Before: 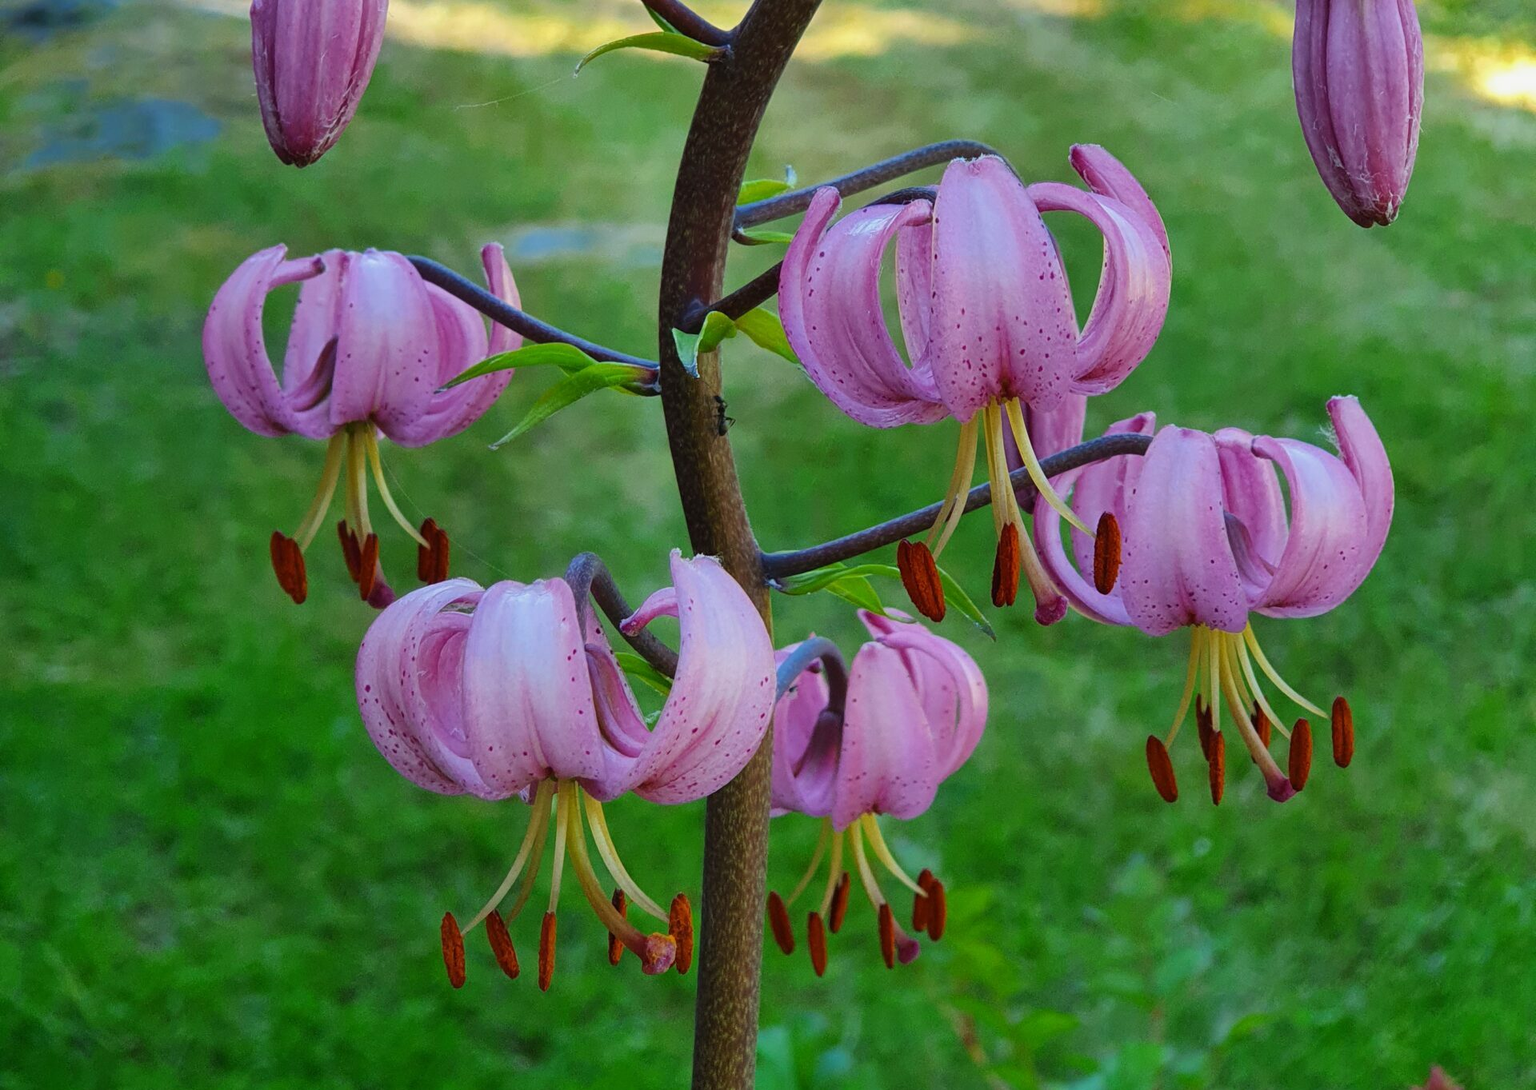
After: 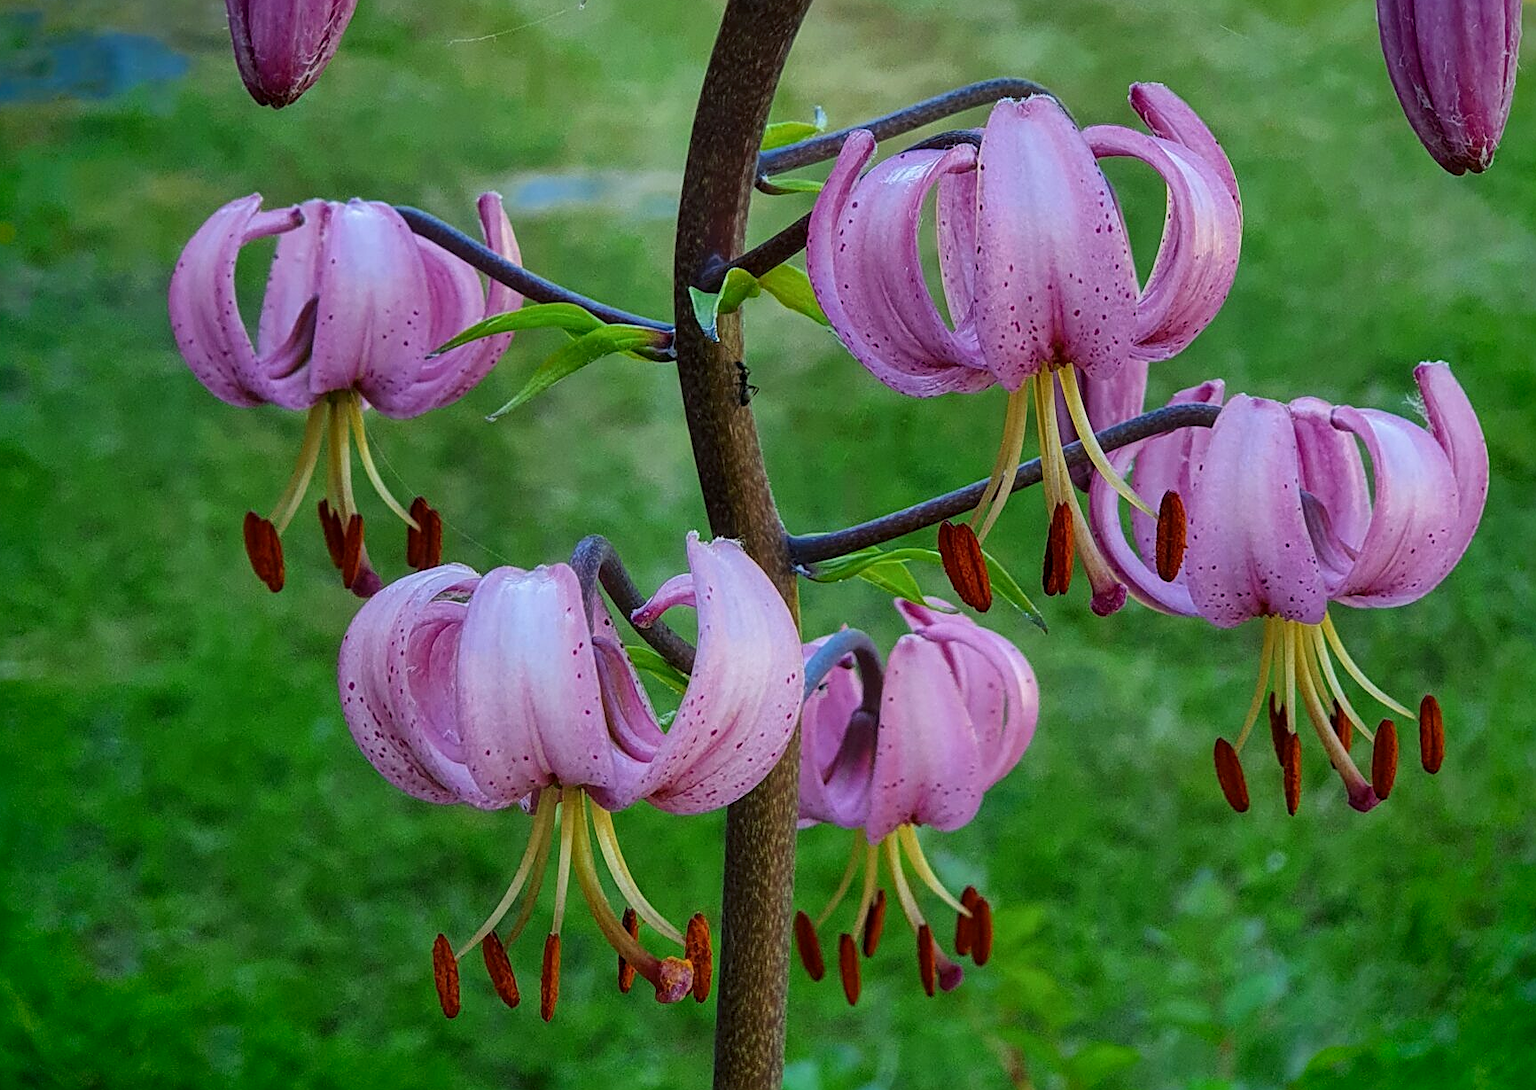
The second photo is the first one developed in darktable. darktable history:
vignetting: fall-off start 88.53%, fall-off radius 44.2%, saturation 0.376, width/height ratio 1.161
sharpen: on, module defaults
white balance: emerald 1
local contrast: on, module defaults
crop: left 3.305%, top 6.436%, right 6.389%, bottom 3.258%
